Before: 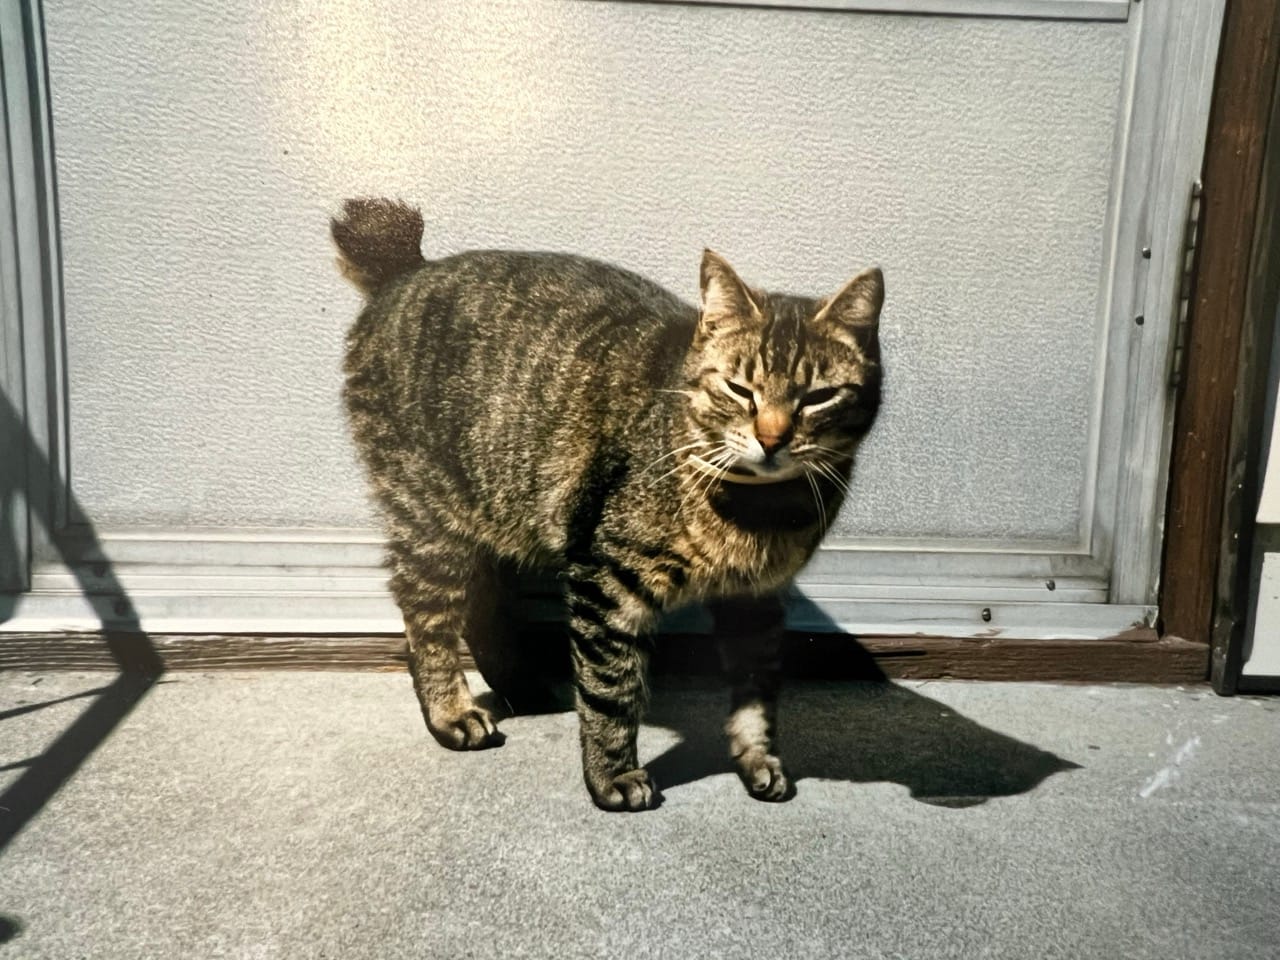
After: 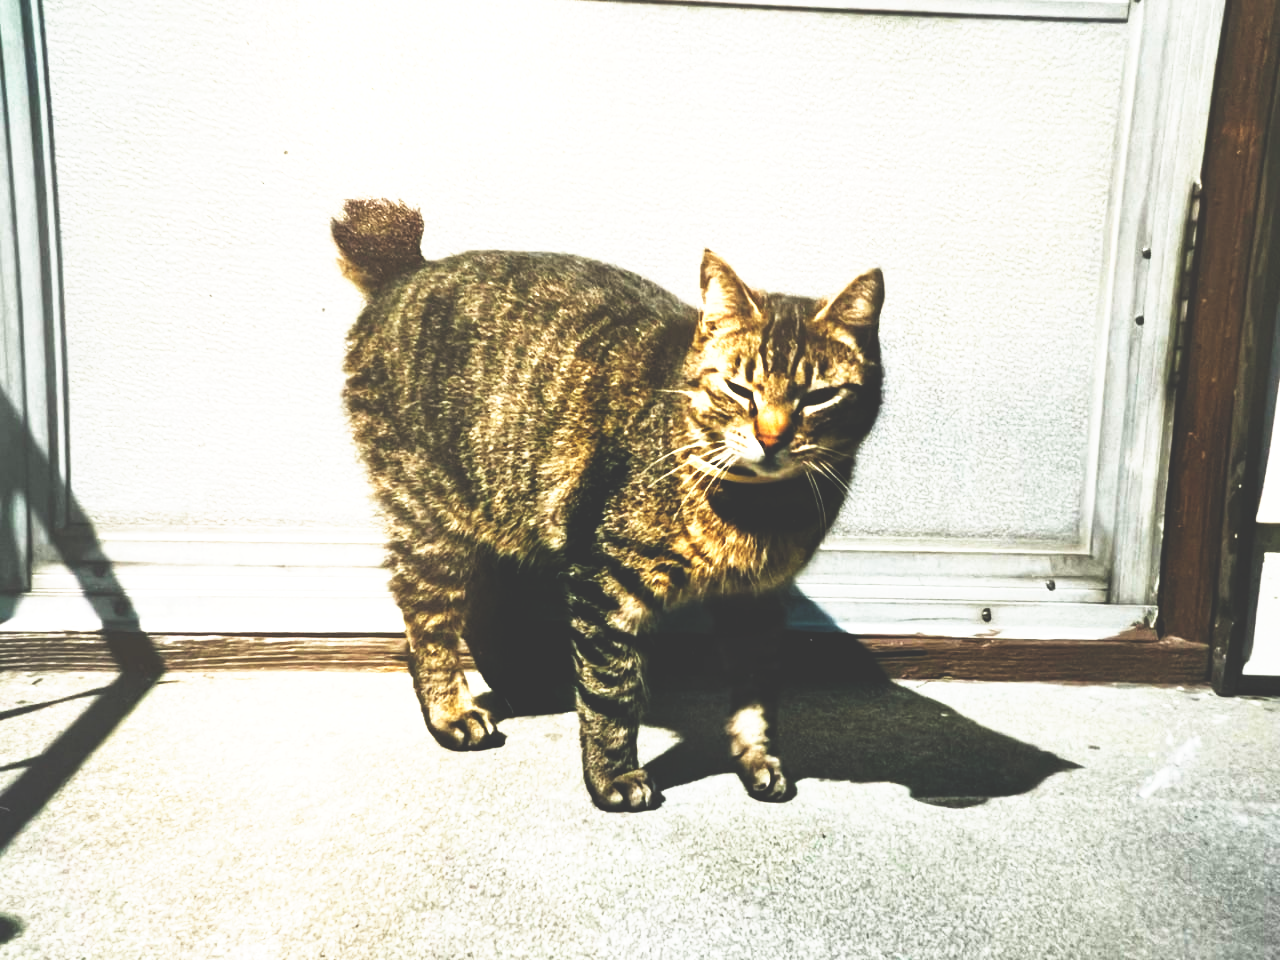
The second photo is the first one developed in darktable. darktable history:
color balance rgb: perceptual saturation grading › global saturation 10%, global vibrance 10%
exposure: black level correction -0.002, exposure 0.54 EV, compensate highlight preservation false
base curve: curves: ch0 [(0, 0.036) (0.007, 0.037) (0.604, 0.887) (1, 1)], preserve colors none
